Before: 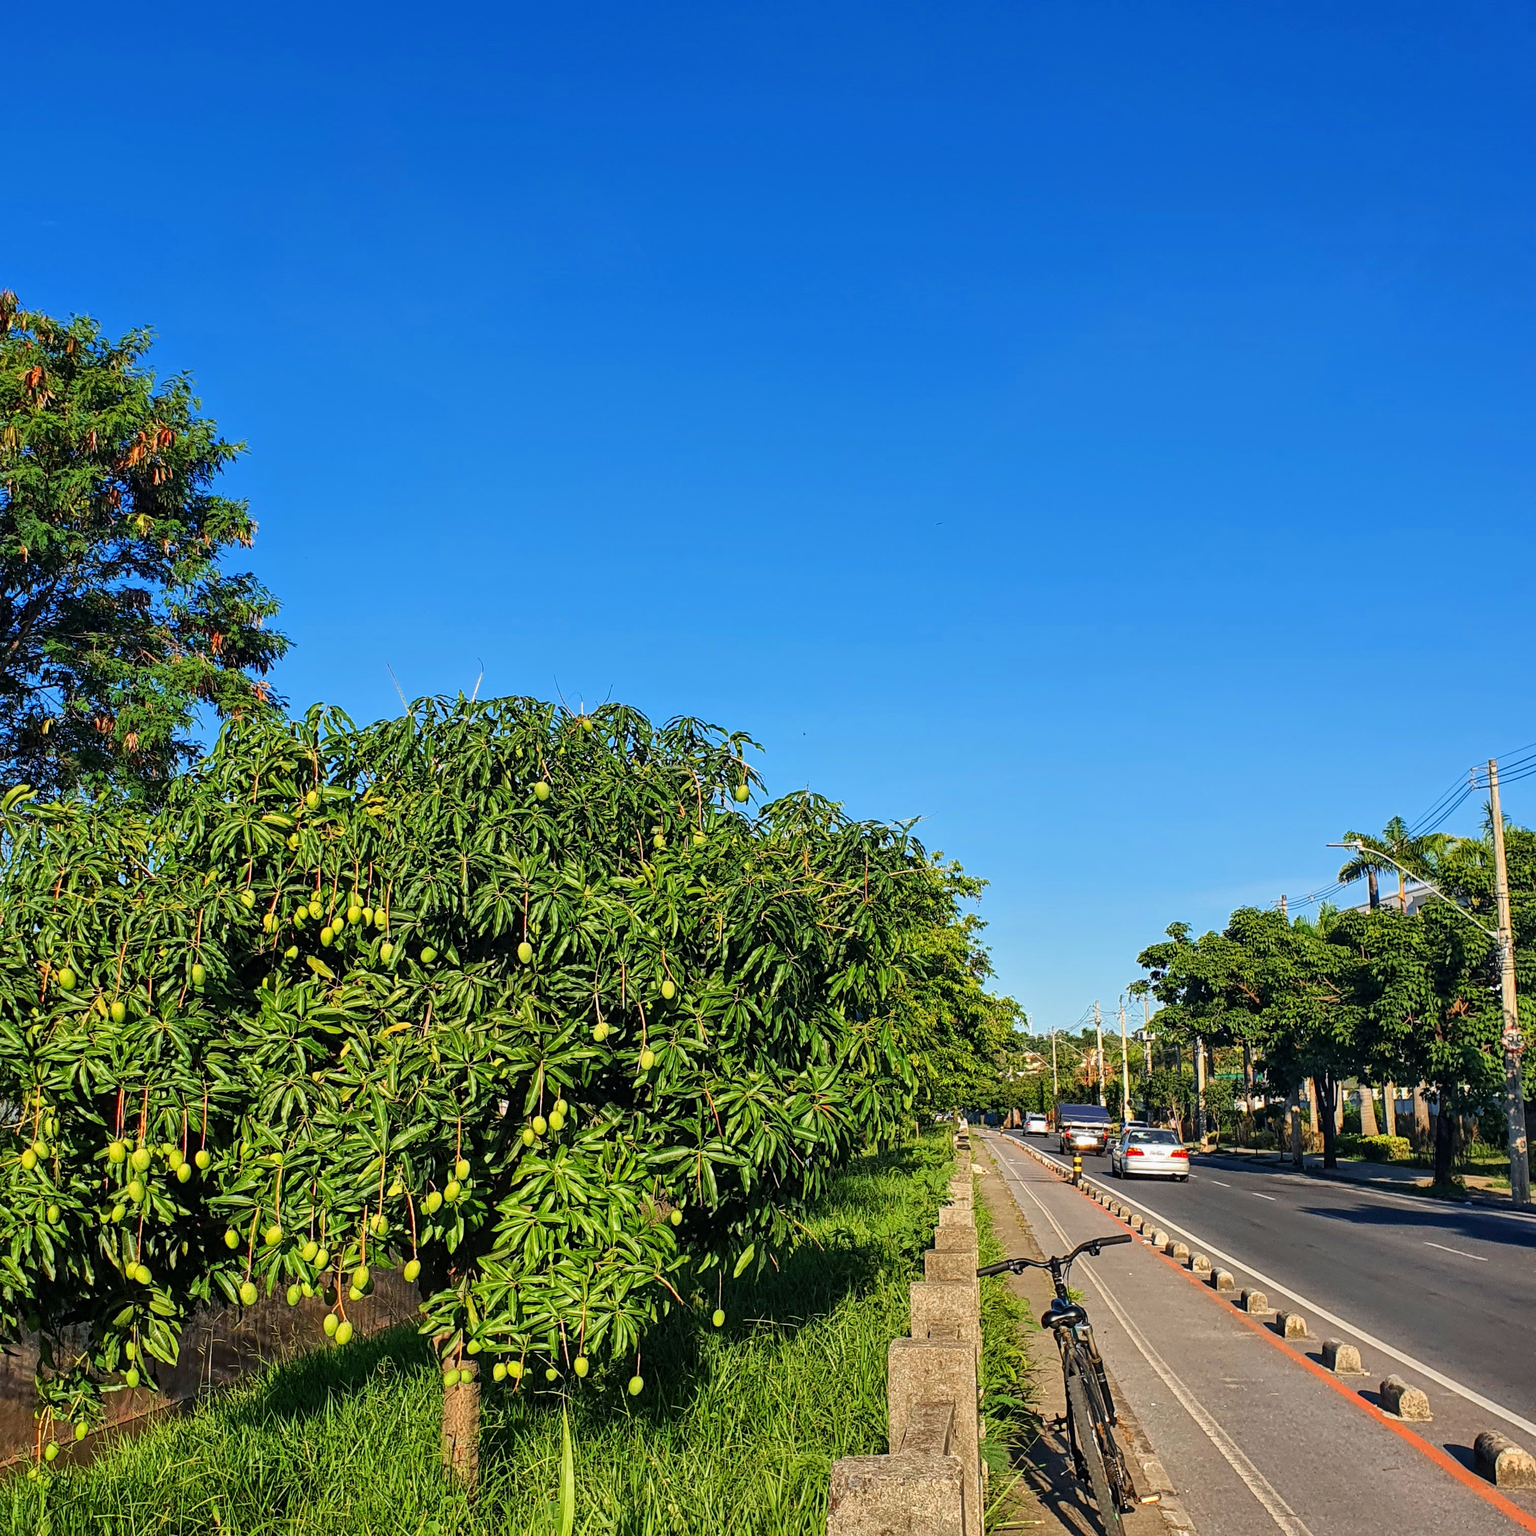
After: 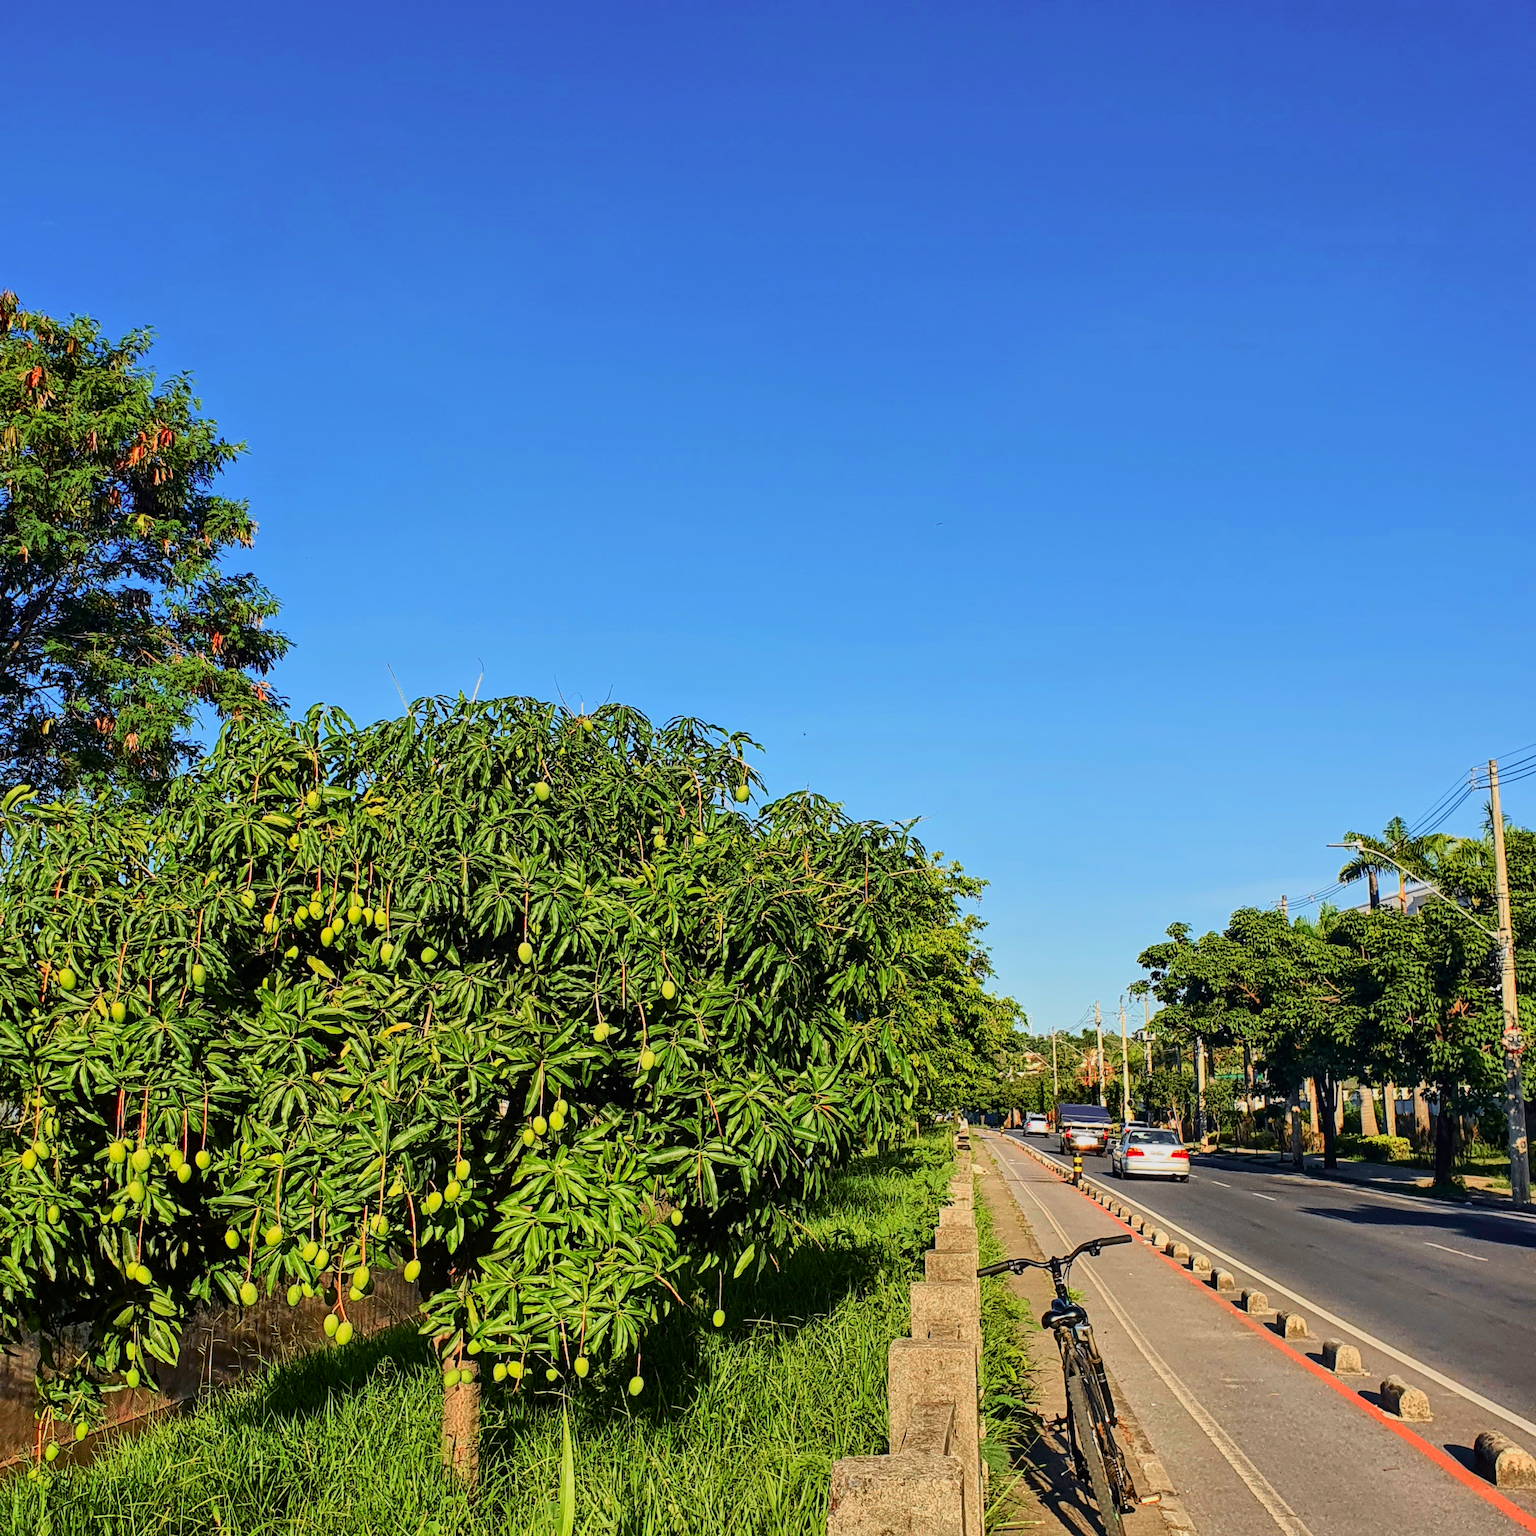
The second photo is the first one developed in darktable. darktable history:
tone curve: curves: ch0 [(0, 0) (0.091, 0.066) (0.184, 0.16) (0.491, 0.519) (0.748, 0.765) (1, 0.919)]; ch1 [(0, 0) (0.179, 0.173) (0.322, 0.32) (0.424, 0.424) (0.502, 0.504) (0.56, 0.575) (0.631, 0.675) (0.777, 0.806) (1, 1)]; ch2 [(0, 0) (0.434, 0.447) (0.497, 0.498) (0.539, 0.566) (0.676, 0.691) (1, 1)], color space Lab, independent channels, preserve colors none
